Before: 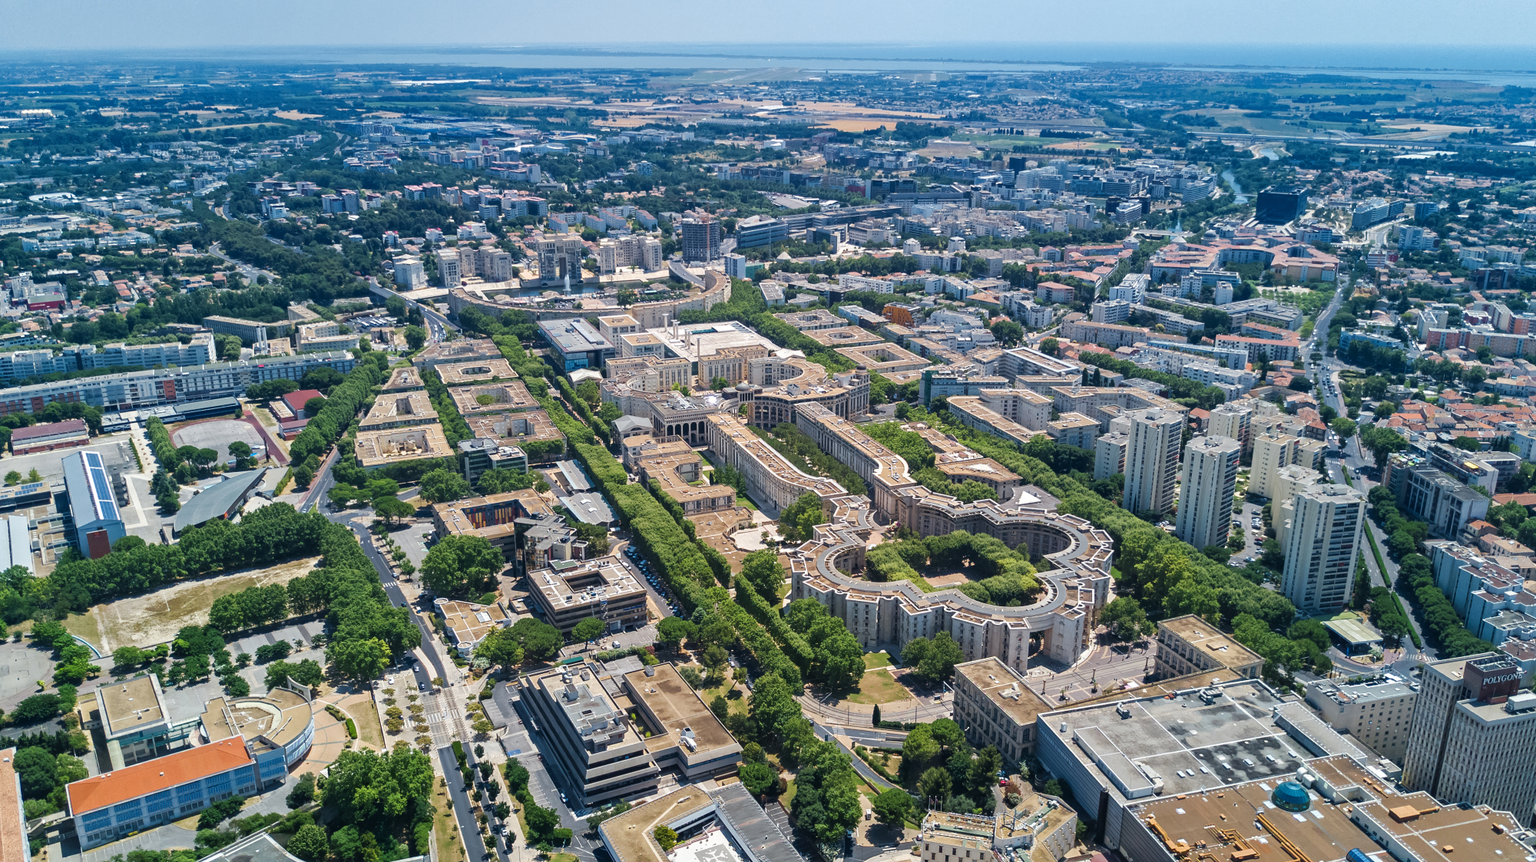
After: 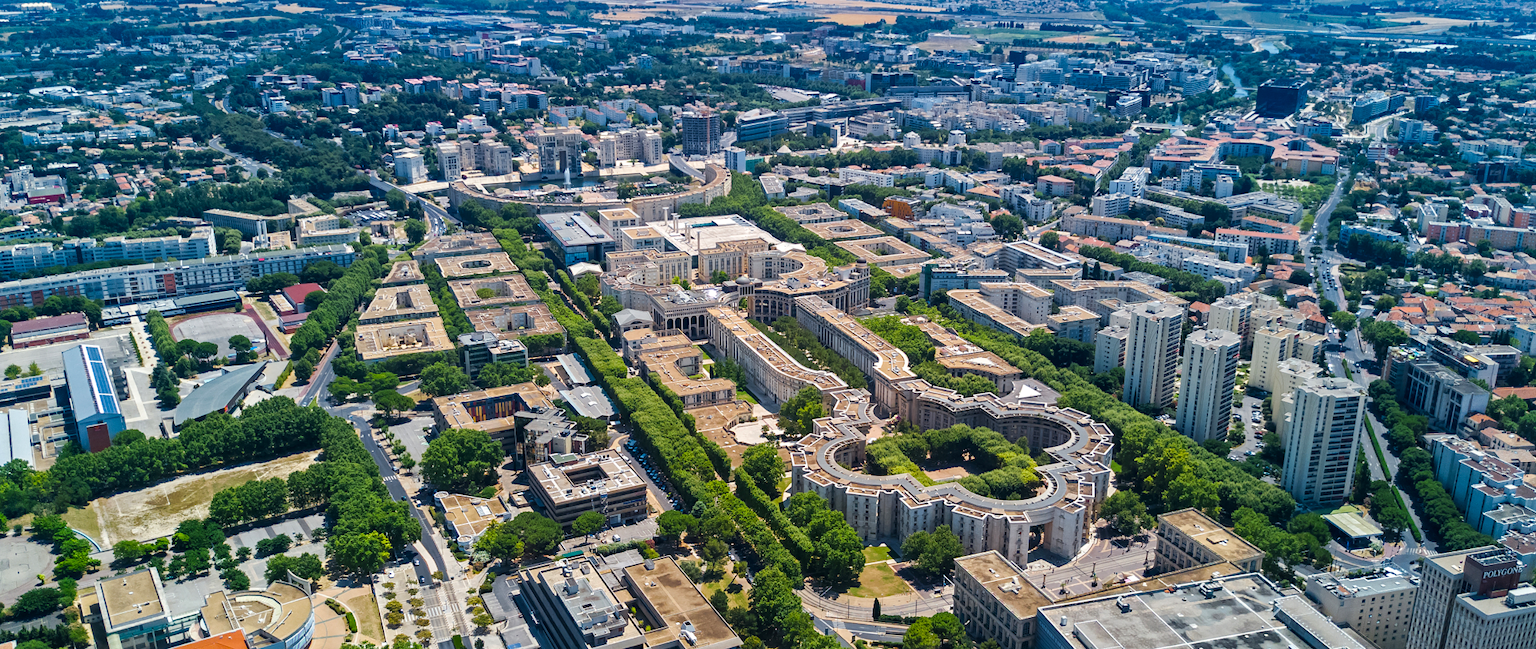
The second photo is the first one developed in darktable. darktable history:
crop and rotate: top 12.435%, bottom 12.2%
color balance rgb: shadows lift › luminance -19.786%, linear chroma grading › global chroma 9.772%, perceptual saturation grading › global saturation 30.063%, global vibrance -23.921%
local contrast: mode bilateral grid, contrast 19, coarseness 51, detail 119%, midtone range 0.2
